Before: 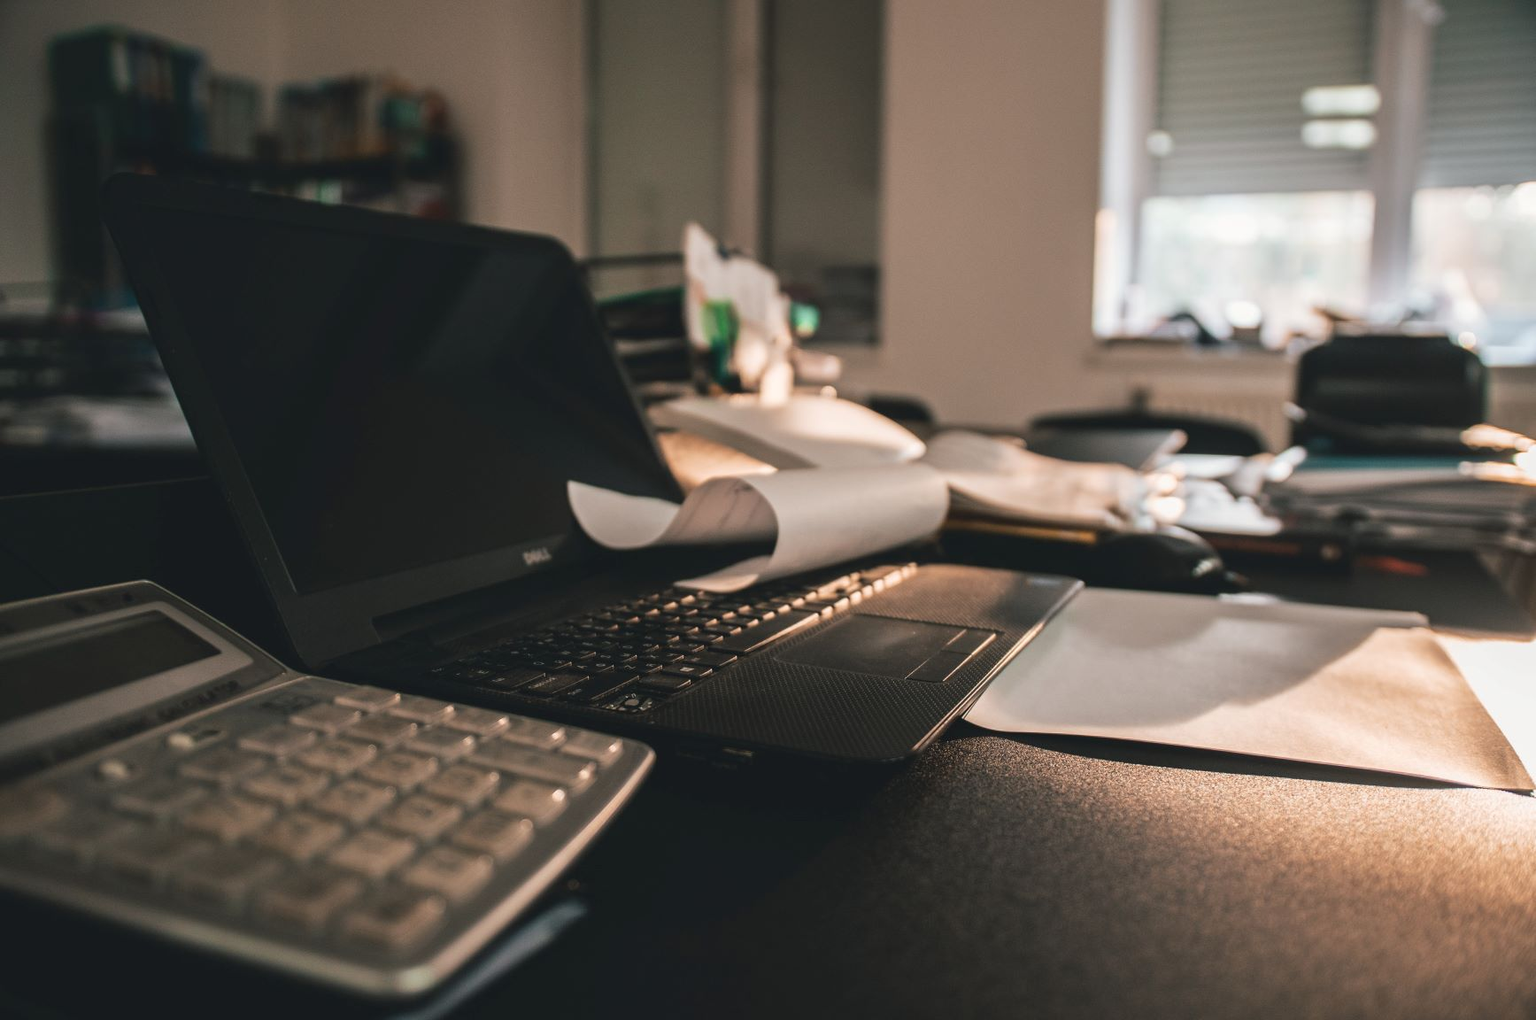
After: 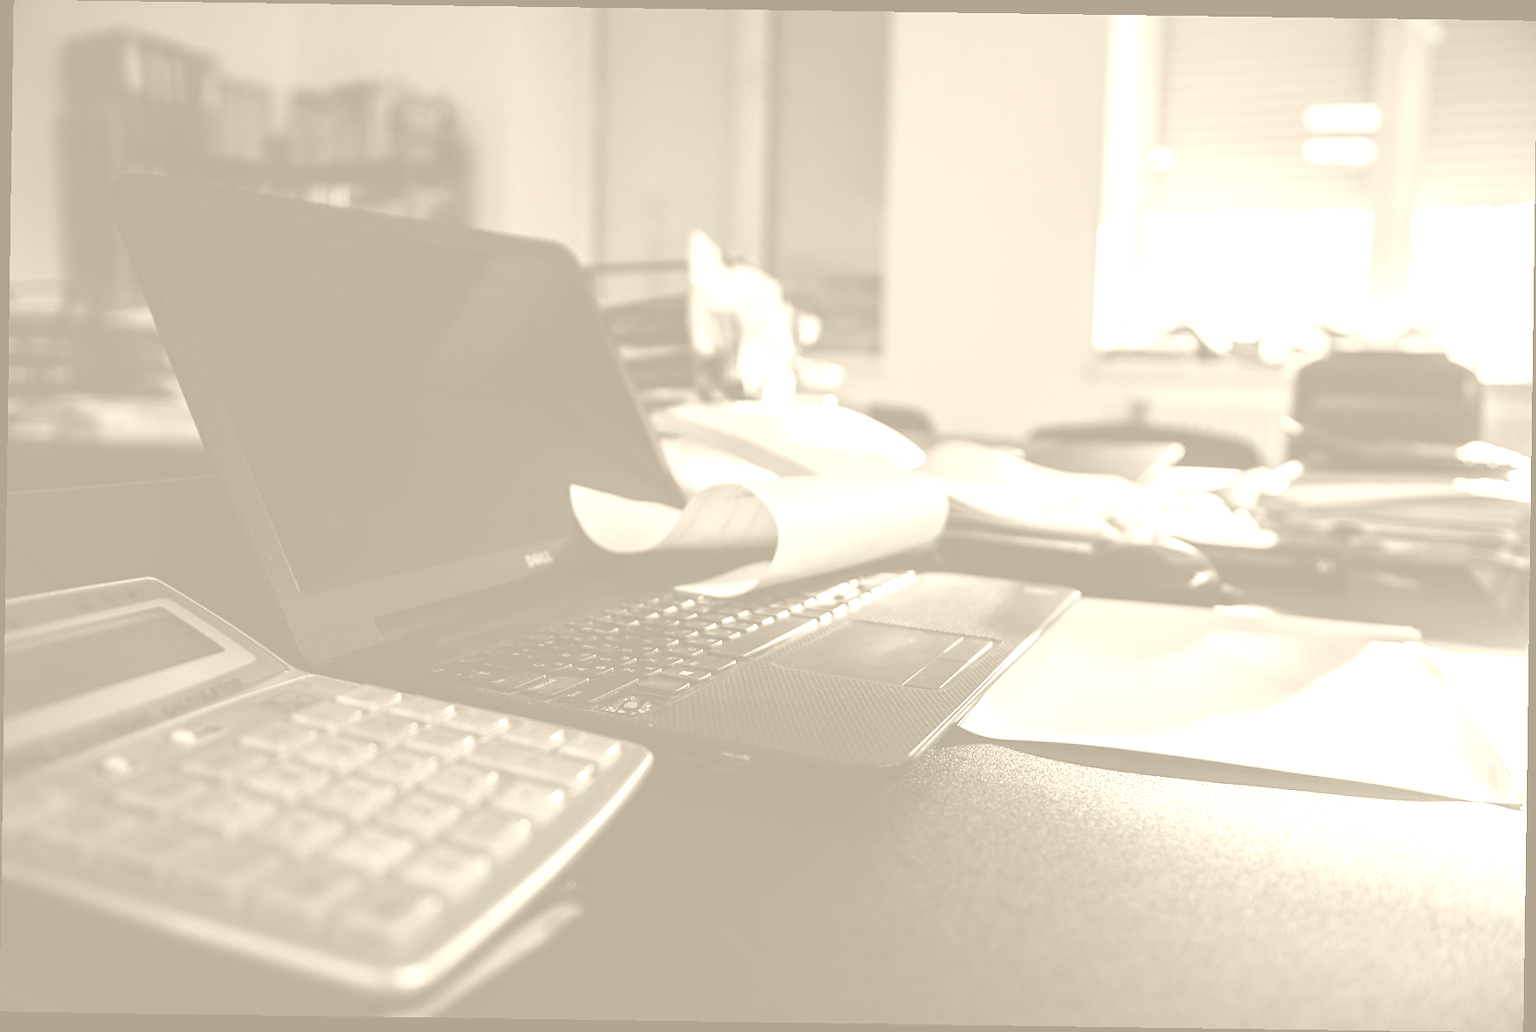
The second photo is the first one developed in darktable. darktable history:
white balance: red 0.974, blue 1.044
colorize: hue 36°, saturation 71%, lightness 80.79%
contrast brightness saturation: saturation -0.04
sharpen: amount 0.2
rotate and perspective: rotation 0.8°, automatic cropping off
